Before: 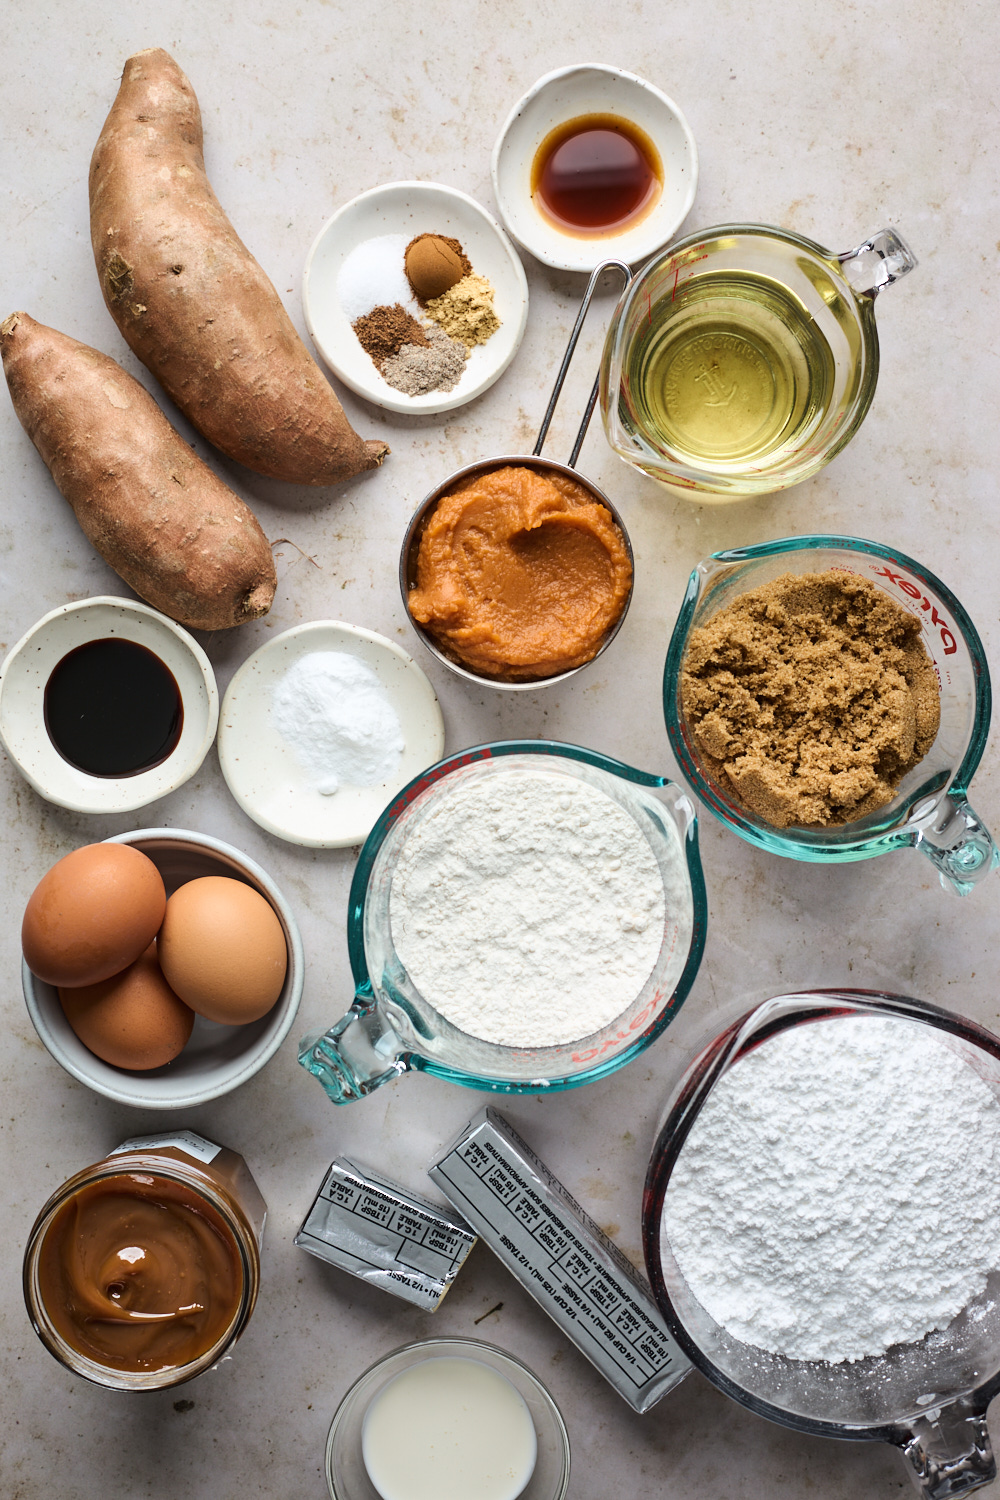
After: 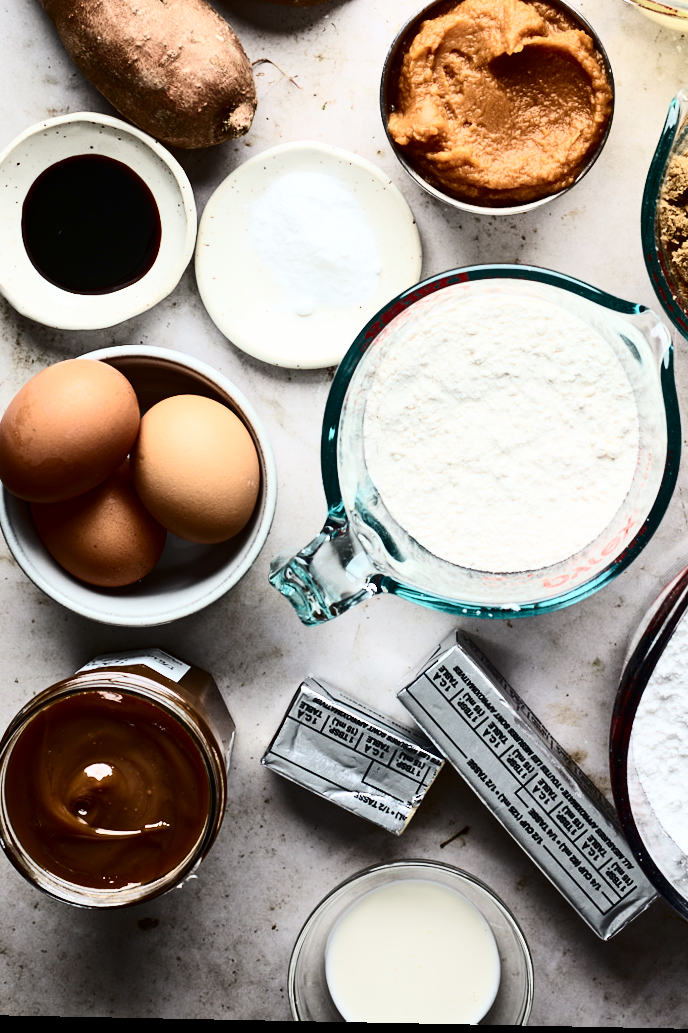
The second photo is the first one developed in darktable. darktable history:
crop and rotate: angle -1.12°, left 3.664%, top 31.999%, right 29.436%
contrast brightness saturation: contrast 0.512, saturation -0.08
